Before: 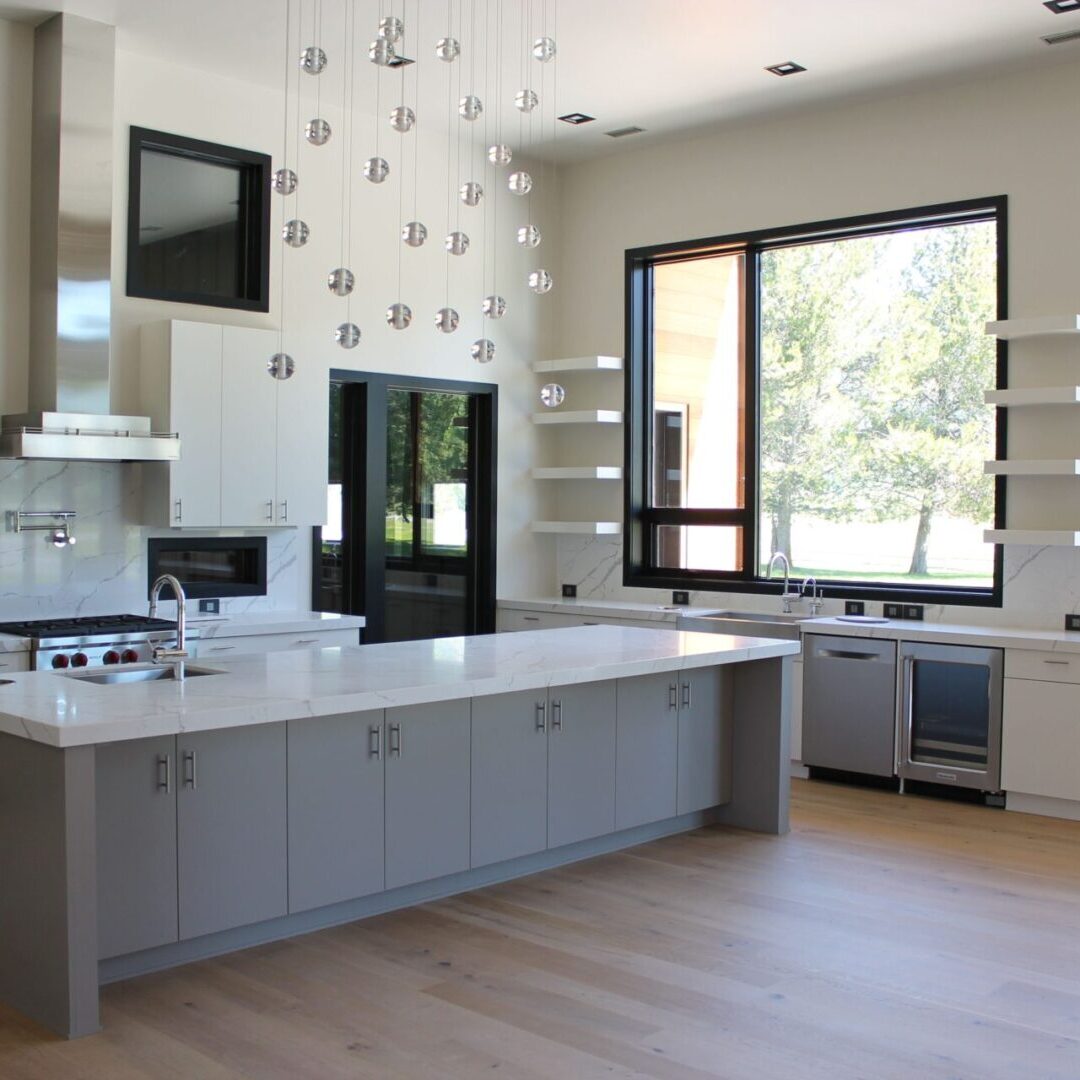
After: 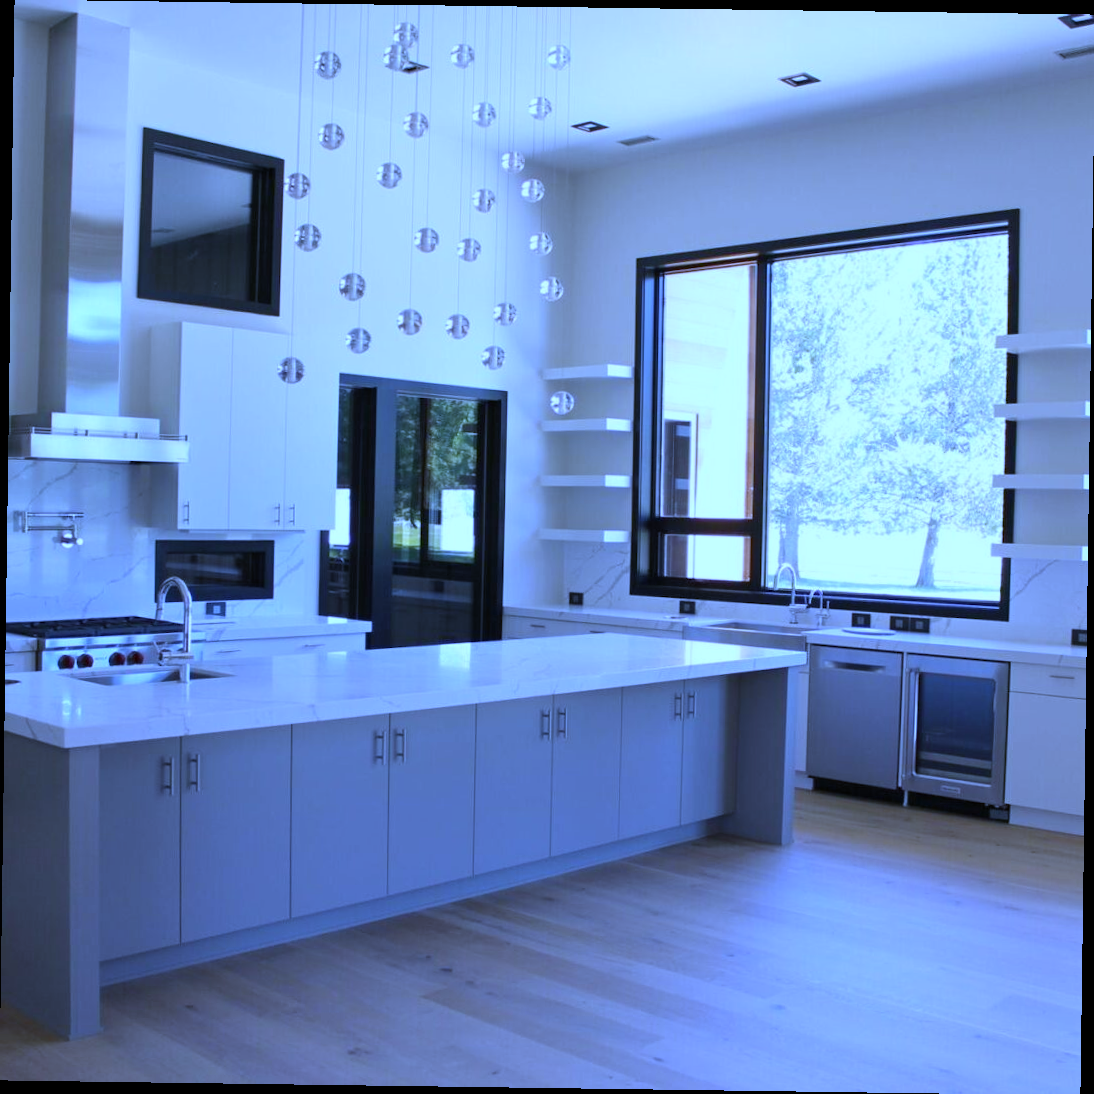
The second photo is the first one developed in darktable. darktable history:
white balance: red 0.766, blue 1.537
rotate and perspective: rotation 0.8°, automatic cropping off
